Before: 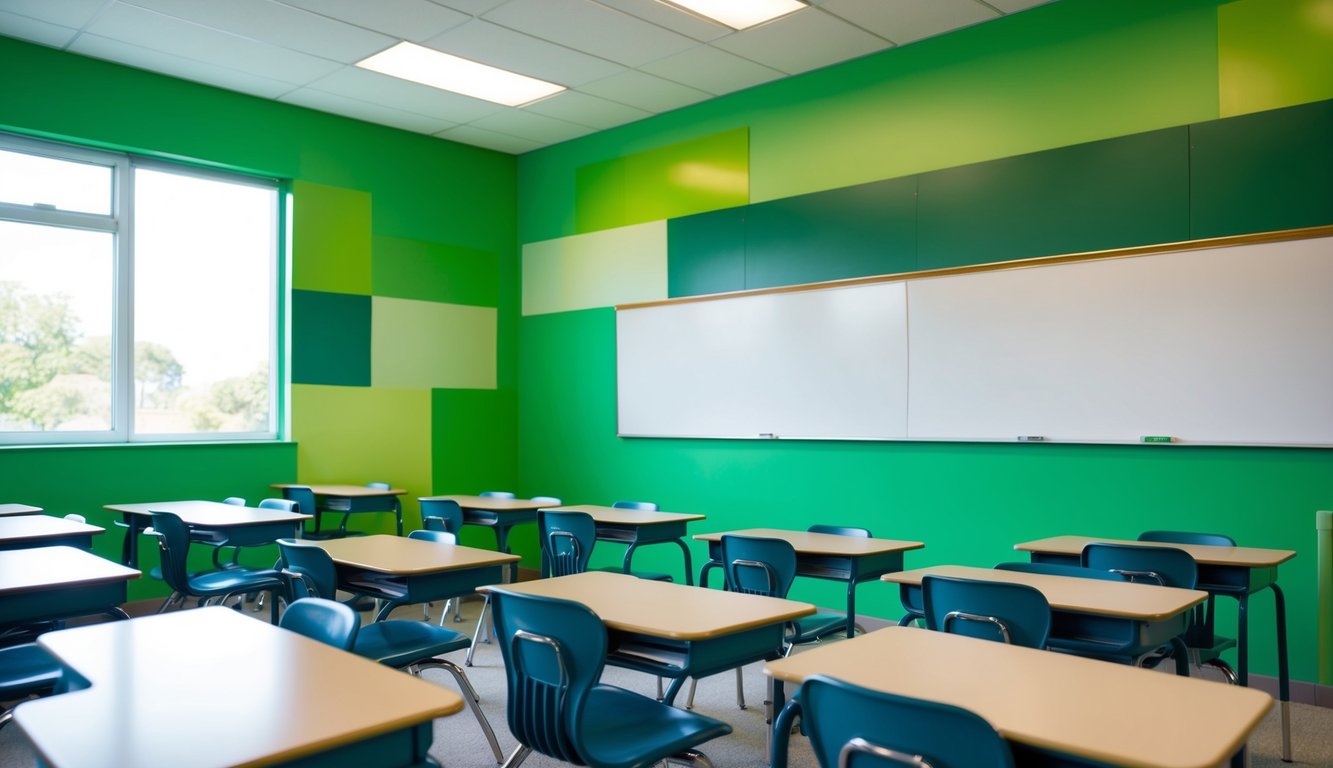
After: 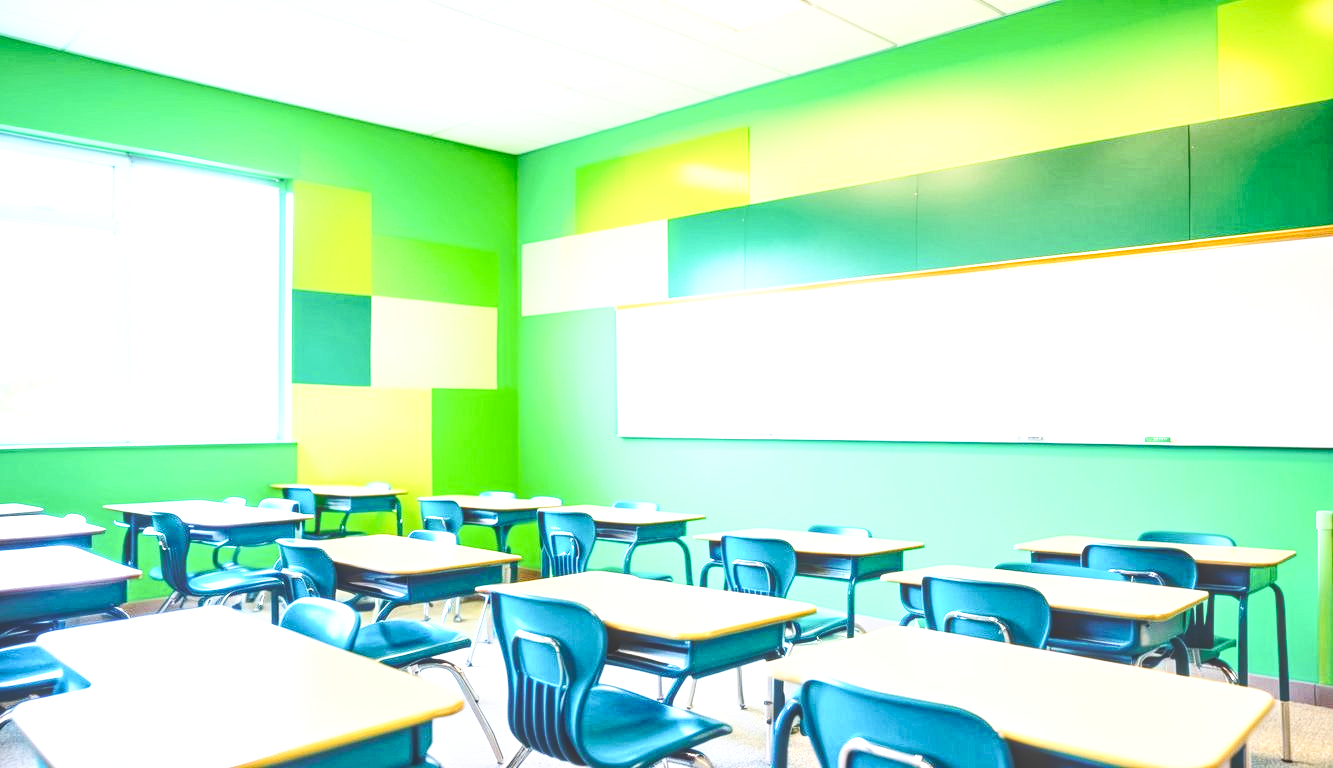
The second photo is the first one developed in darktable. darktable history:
exposure: black level correction 0.001, exposure 1.399 EV, compensate highlight preservation false
base curve: curves: ch0 [(0, 0) (0.028, 0.03) (0.121, 0.232) (0.46, 0.748) (0.859, 0.968) (1, 1)], preserve colors none
contrast brightness saturation: contrast 0.298
local contrast: highlights 66%, shadows 32%, detail 166%, midtone range 0.2
